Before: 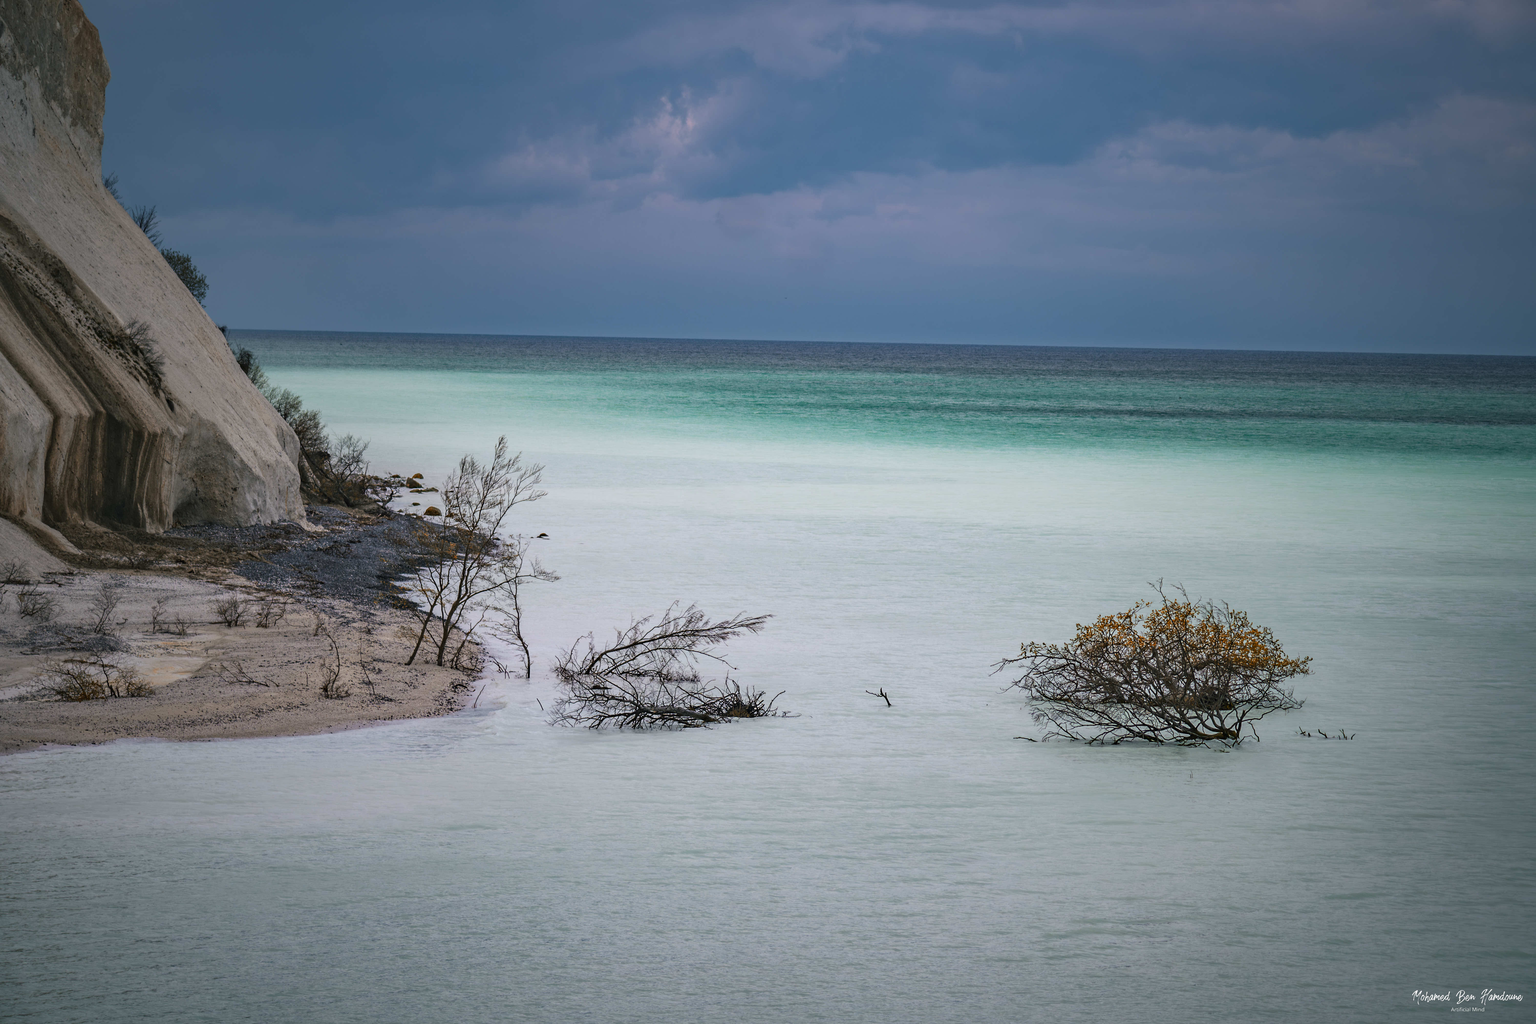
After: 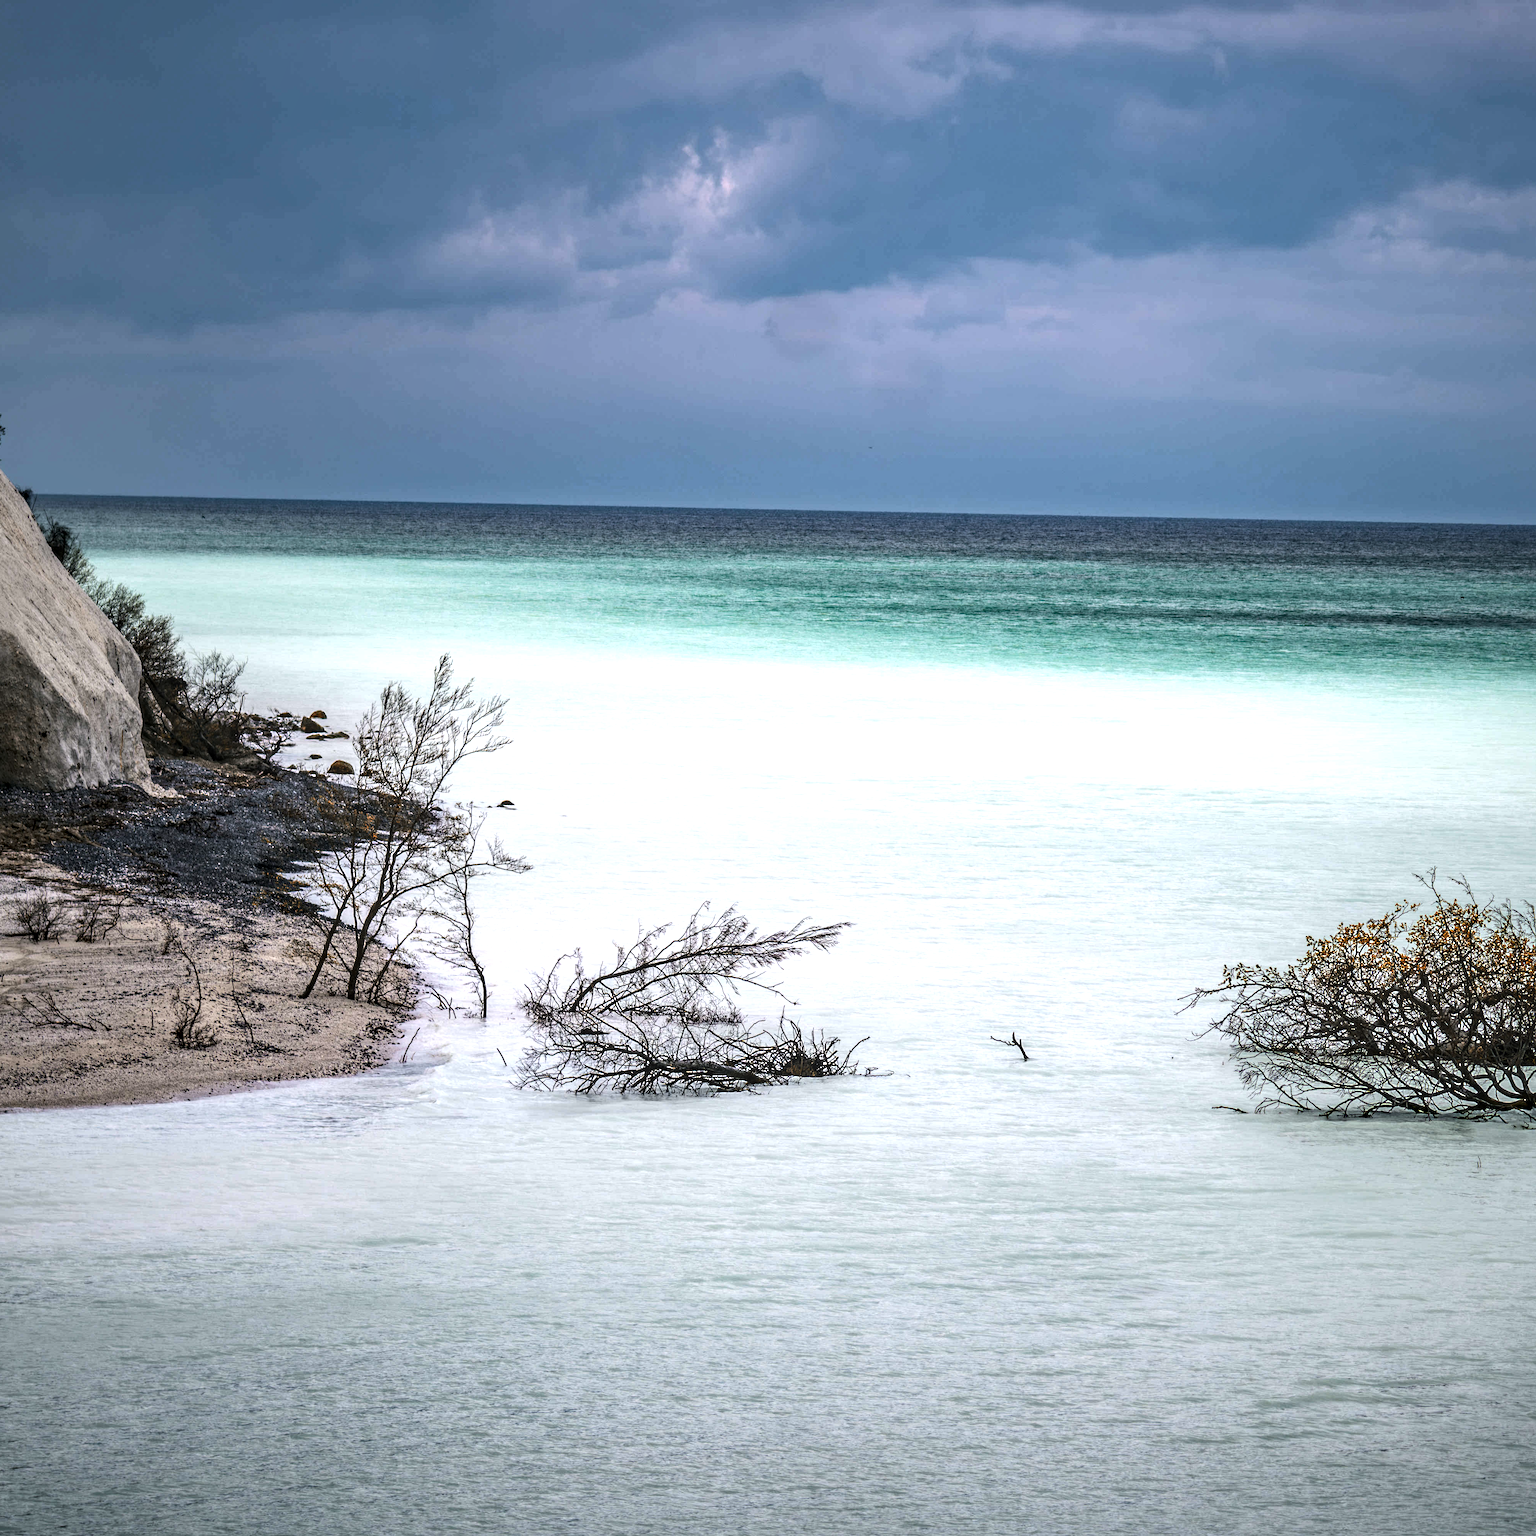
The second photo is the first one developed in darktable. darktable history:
local contrast: detail 130%
crop and rotate: left 13.409%, right 19.924%
rgb levels: preserve colors max RGB
tone equalizer: -8 EV -1.08 EV, -7 EV -1.01 EV, -6 EV -0.867 EV, -5 EV -0.578 EV, -3 EV 0.578 EV, -2 EV 0.867 EV, -1 EV 1.01 EV, +0 EV 1.08 EV, edges refinement/feathering 500, mask exposure compensation -1.57 EV, preserve details no
sharpen: radius 5.325, amount 0.312, threshold 26.433
